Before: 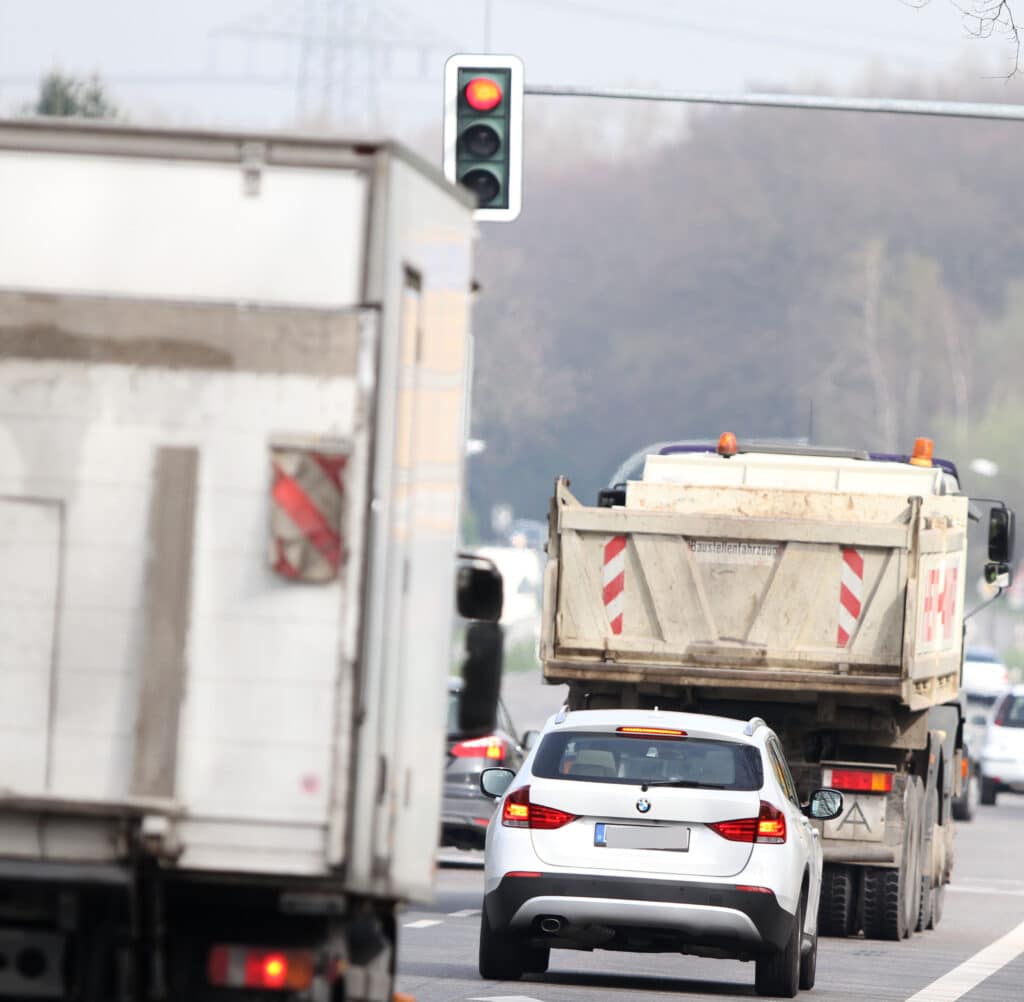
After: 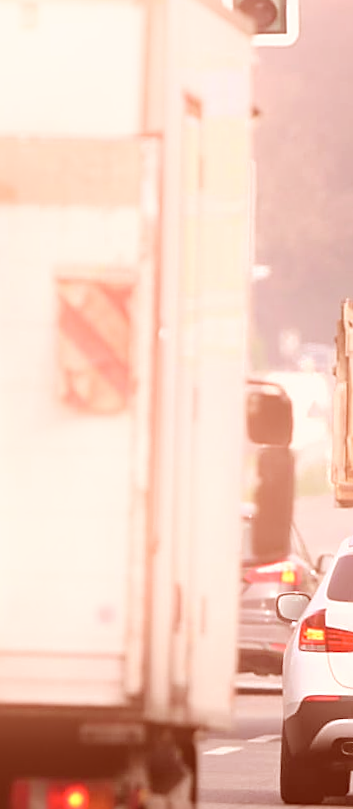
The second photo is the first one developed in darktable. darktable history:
white balance: emerald 1
bloom: on, module defaults
color correction: highlights a* 9.03, highlights b* 8.71, shadows a* 40, shadows b* 40, saturation 0.8
crop and rotate: left 21.77%, top 18.528%, right 44.676%, bottom 2.997%
rotate and perspective: rotation -1.75°, automatic cropping off
sharpen: on, module defaults
